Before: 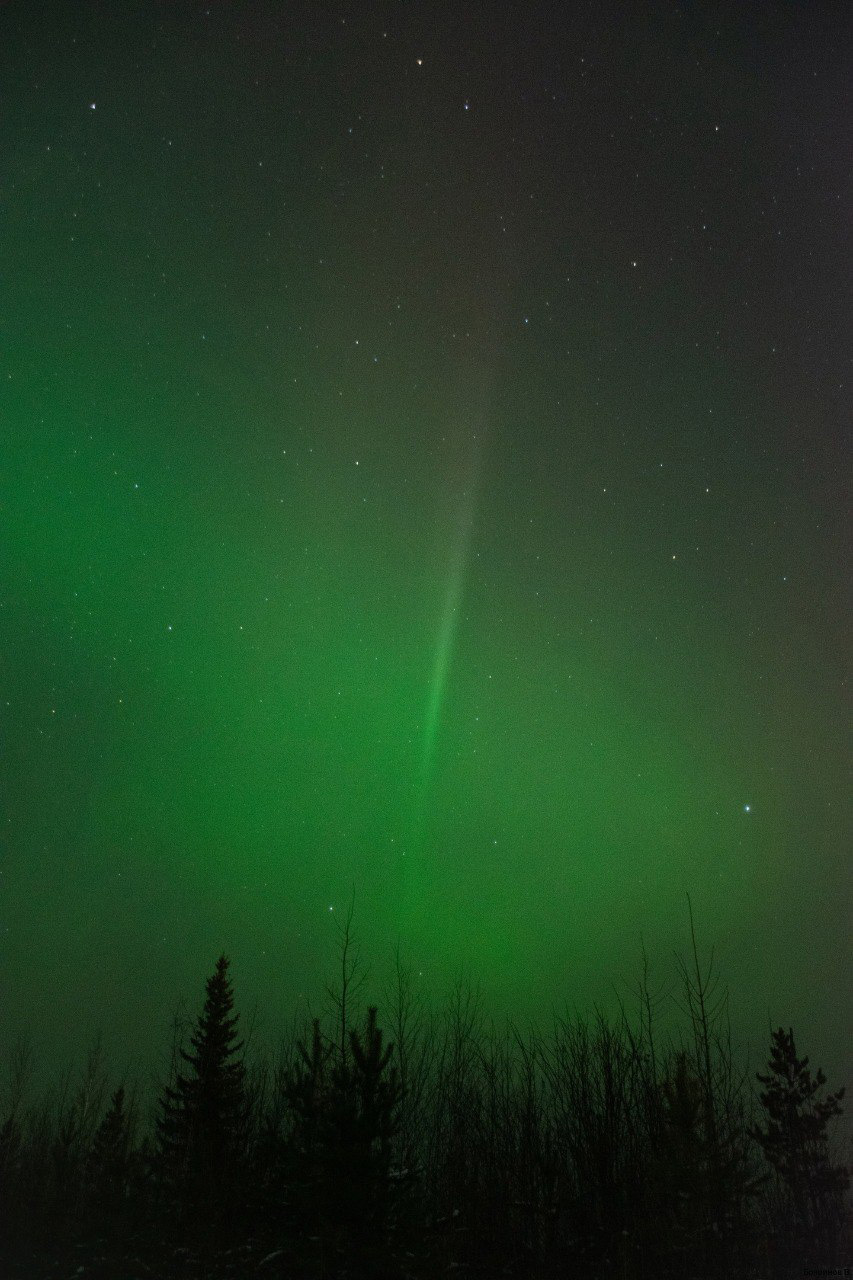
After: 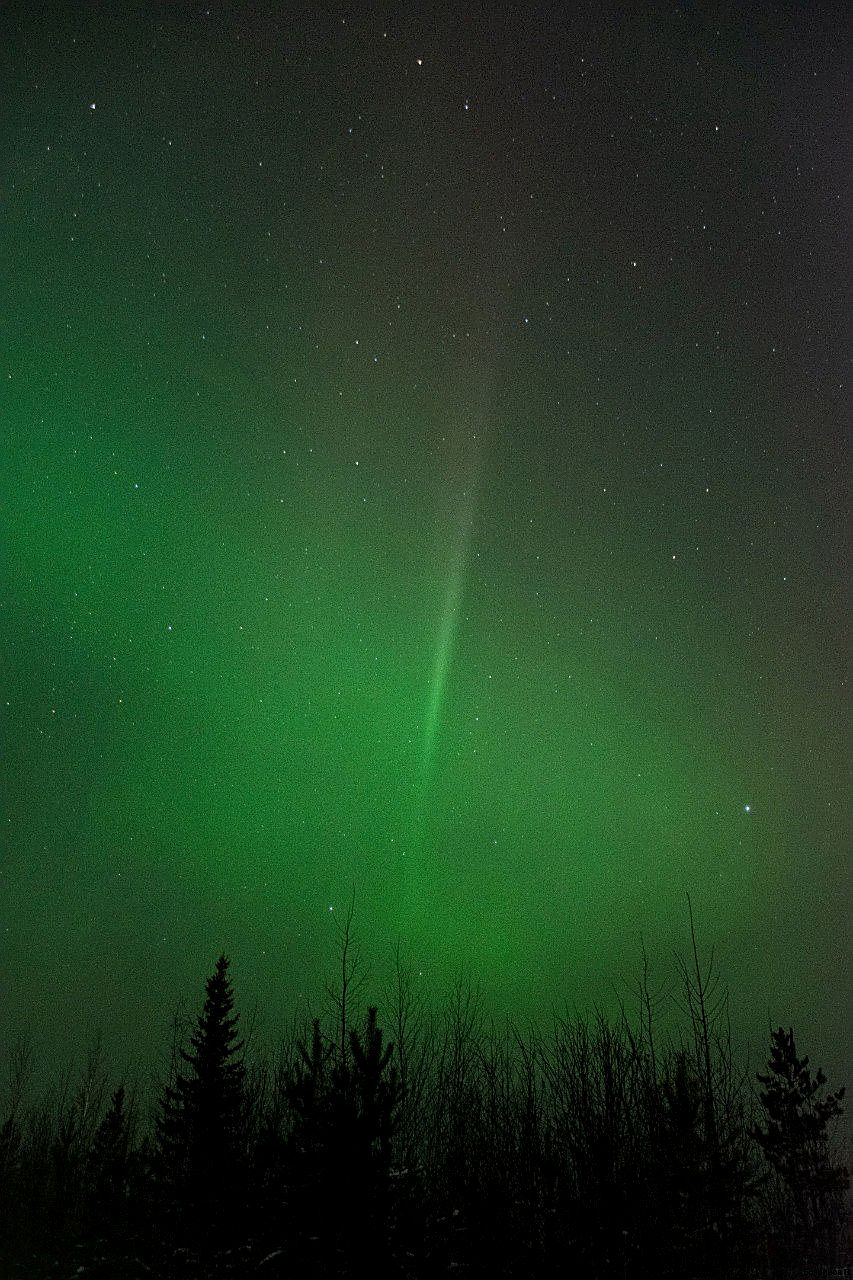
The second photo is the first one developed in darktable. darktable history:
local contrast: detail 130%
sharpen: radius 1.395, amount 1.255, threshold 0.658
